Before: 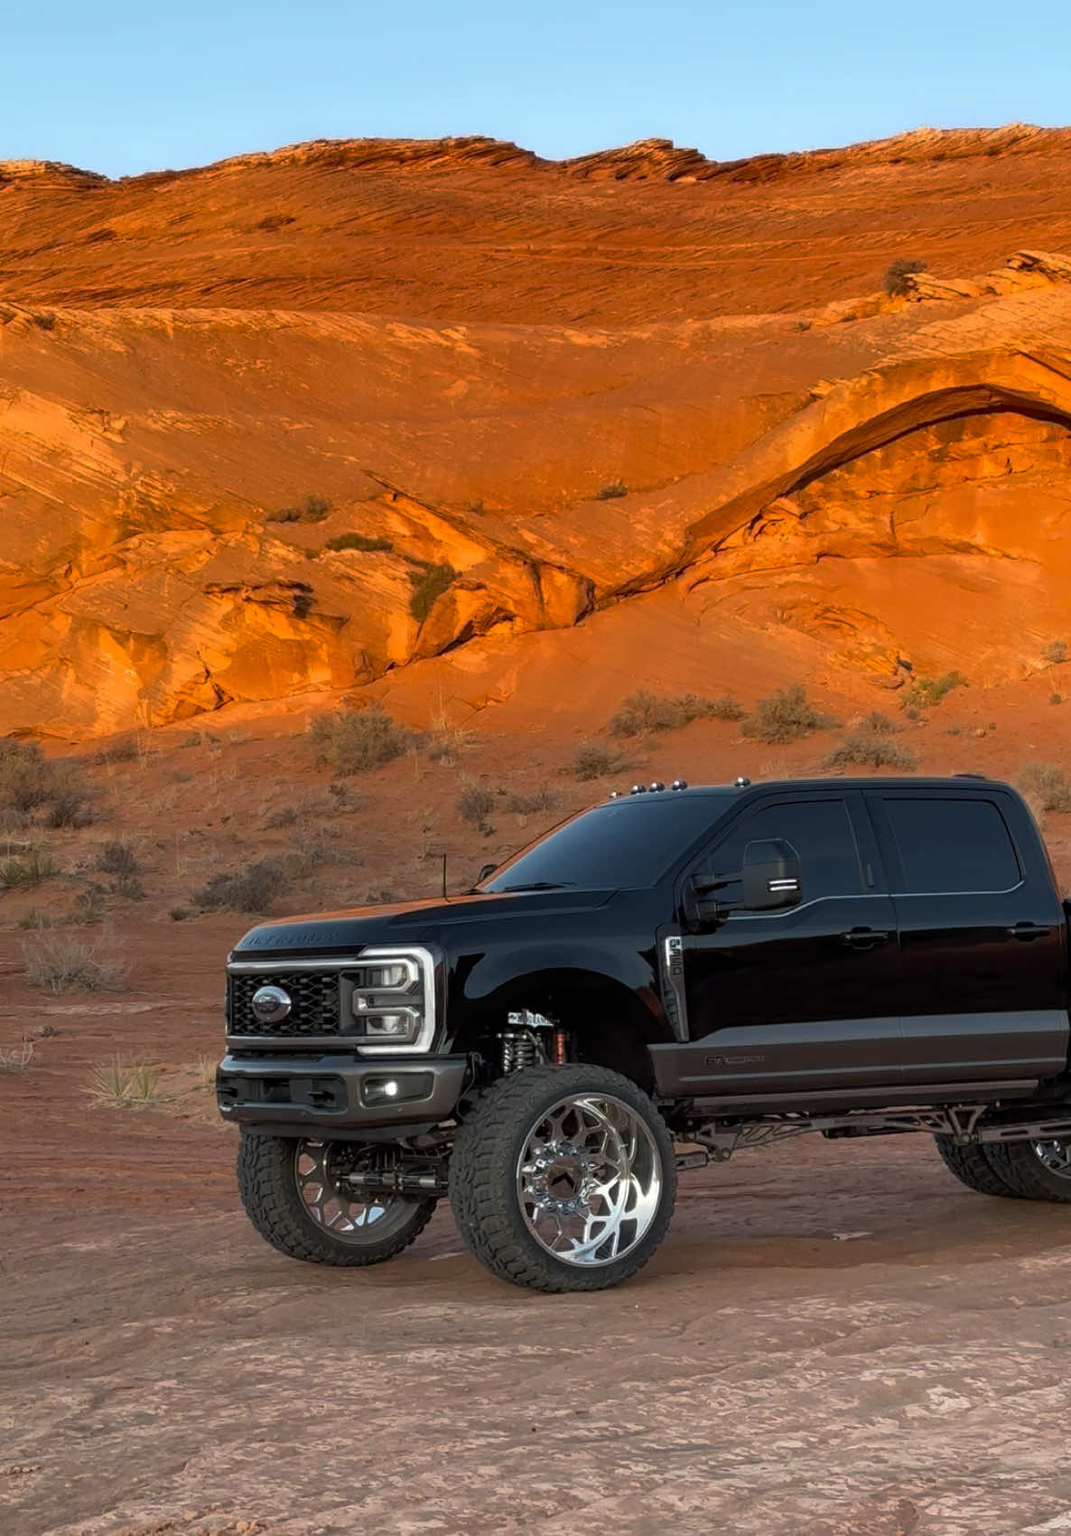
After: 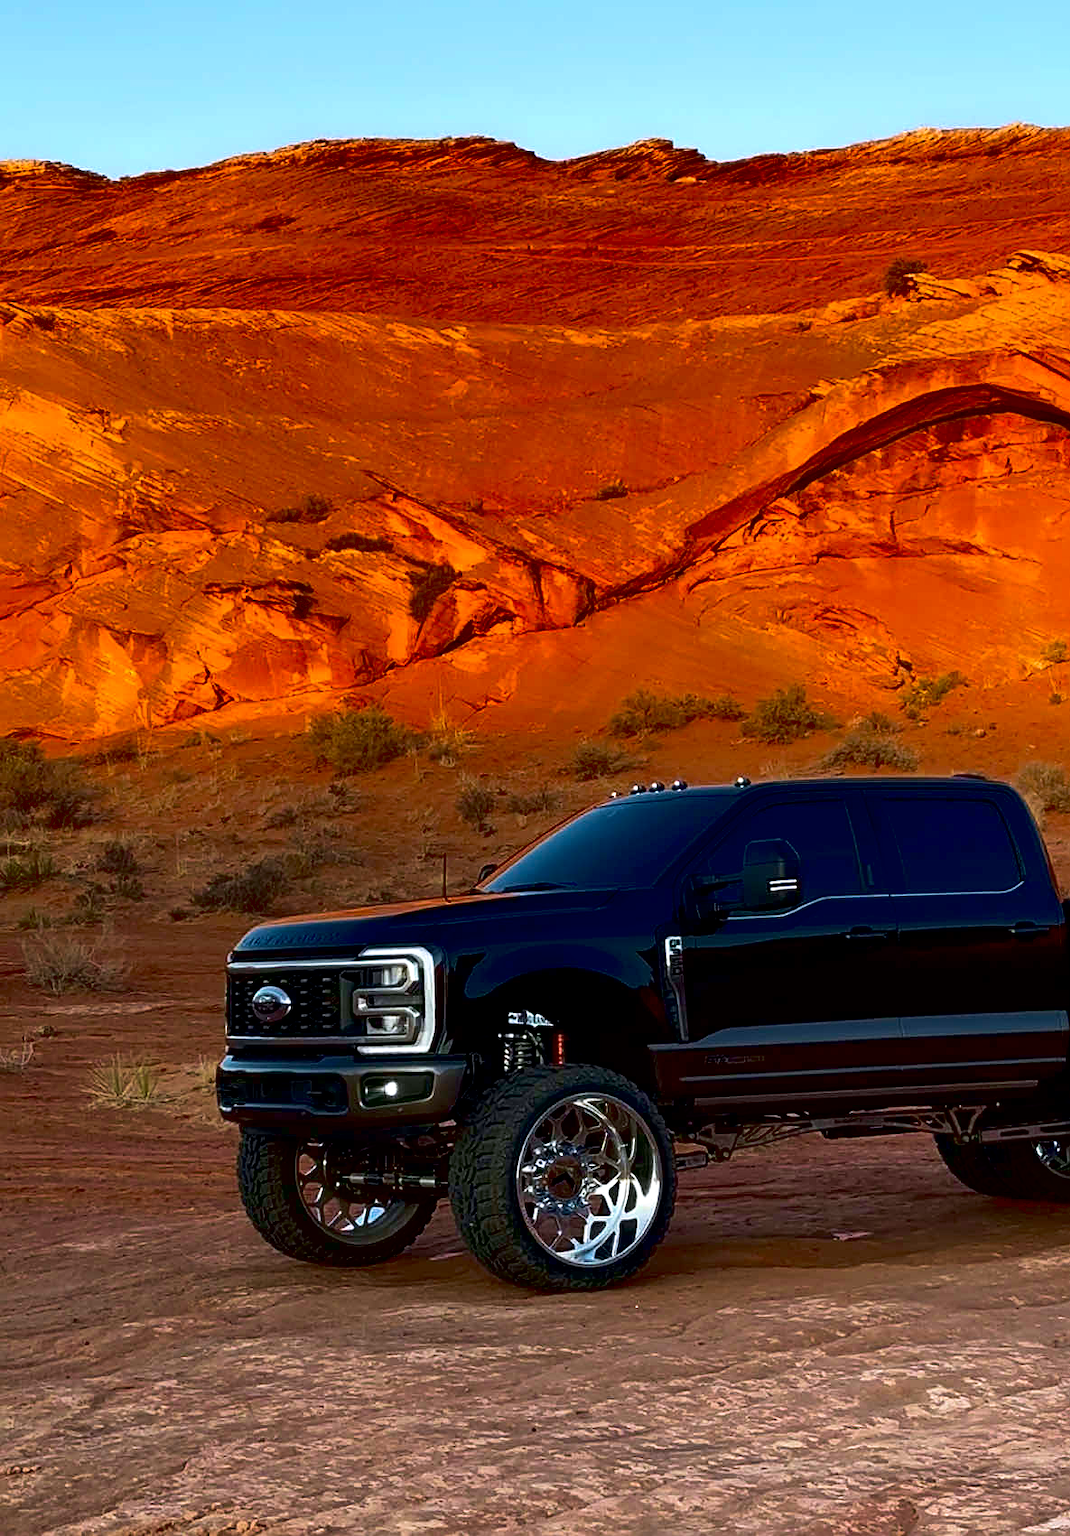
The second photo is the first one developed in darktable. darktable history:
sharpen: on, module defaults
white balance: red 0.983, blue 1.036
velvia: strength 45%
contrast brightness saturation: contrast 0.12, brightness -0.12, saturation 0.2
exposure: black level correction 0.025, exposure 0.182 EV, compensate highlight preservation false
